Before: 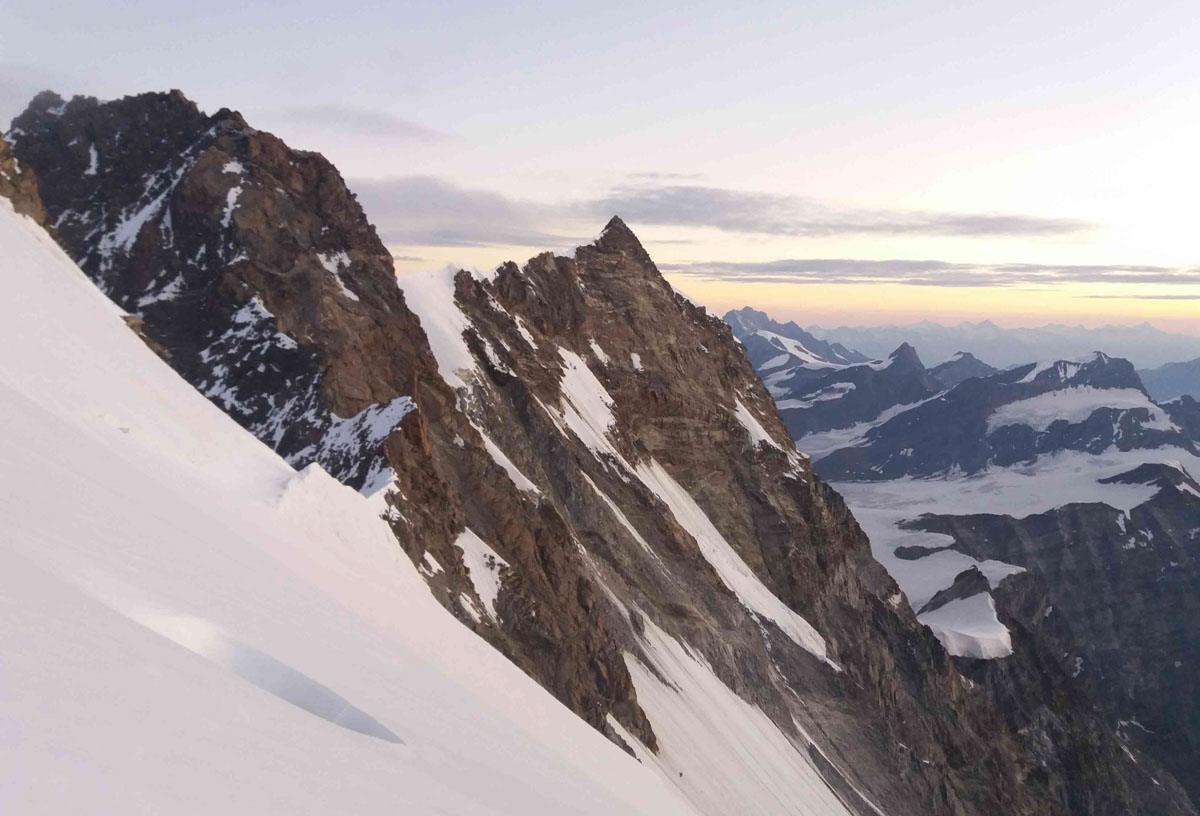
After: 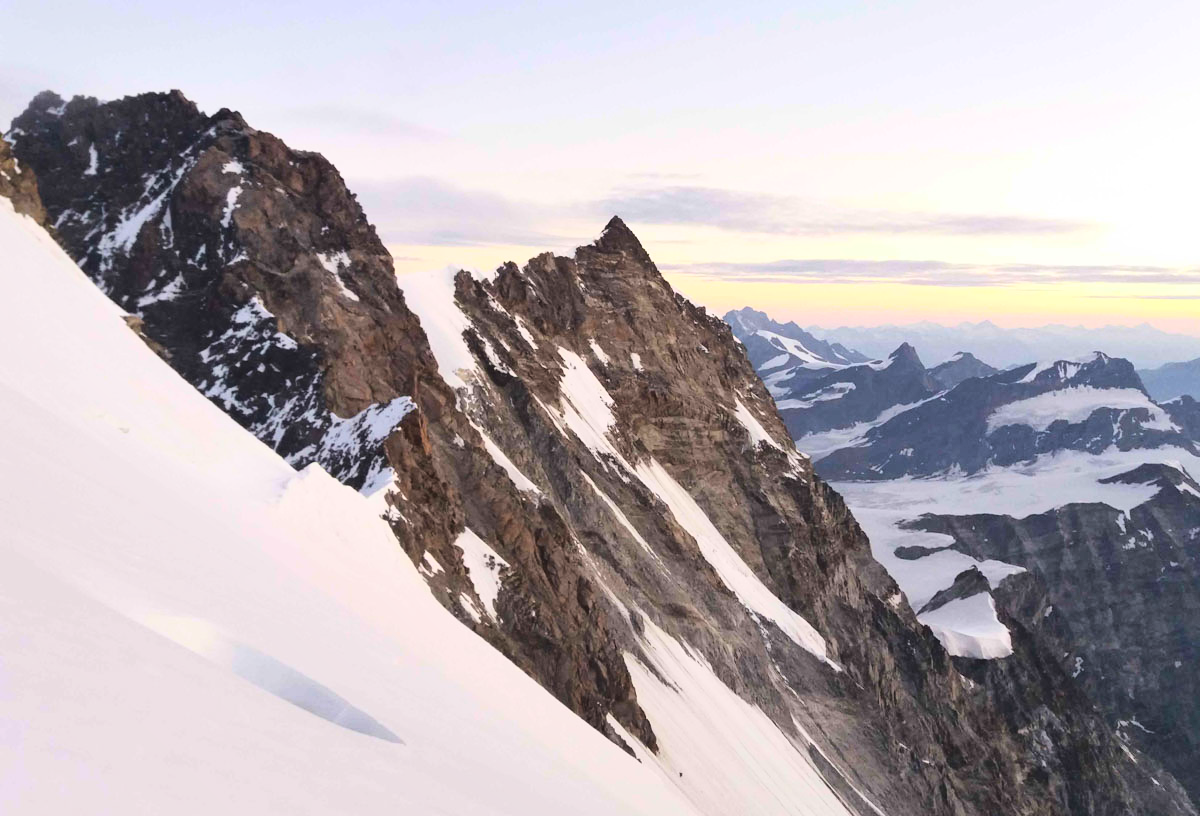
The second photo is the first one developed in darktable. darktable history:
shadows and highlights: soften with gaussian
base curve: curves: ch0 [(0, 0) (0.028, 0.03) (0.121, 0.232) (0.46, 0.748) (0.859, 0.968) (1, 1)]
